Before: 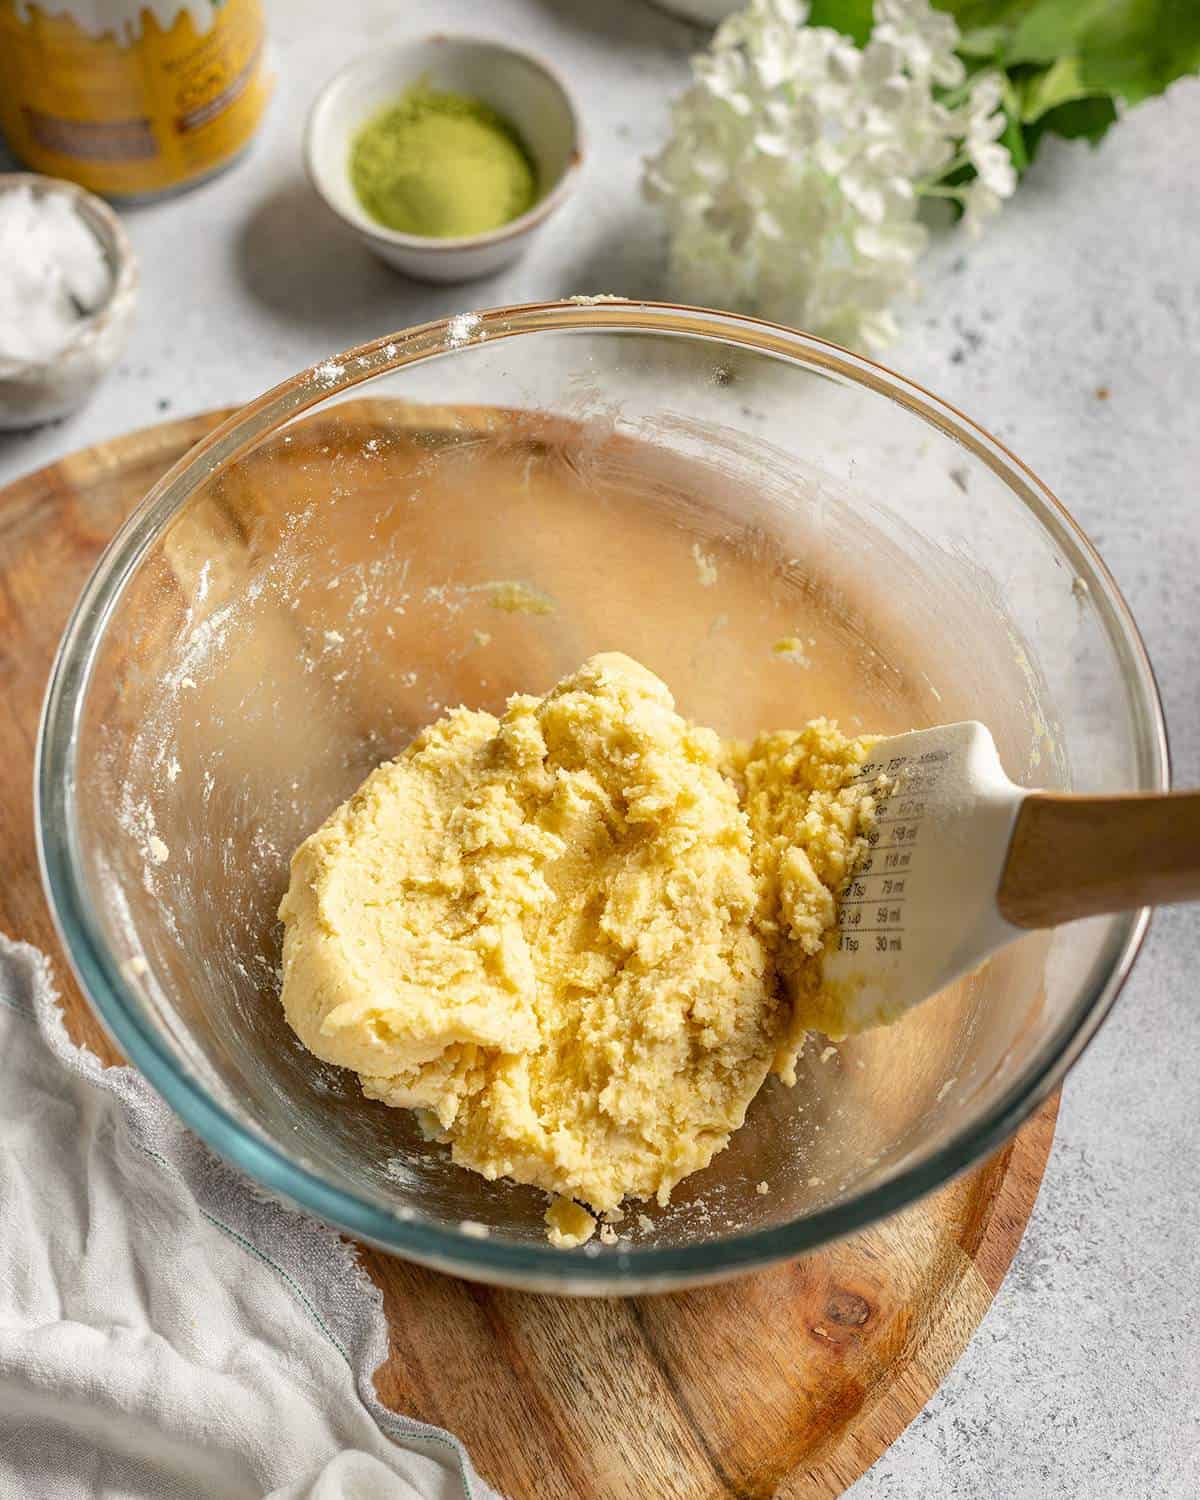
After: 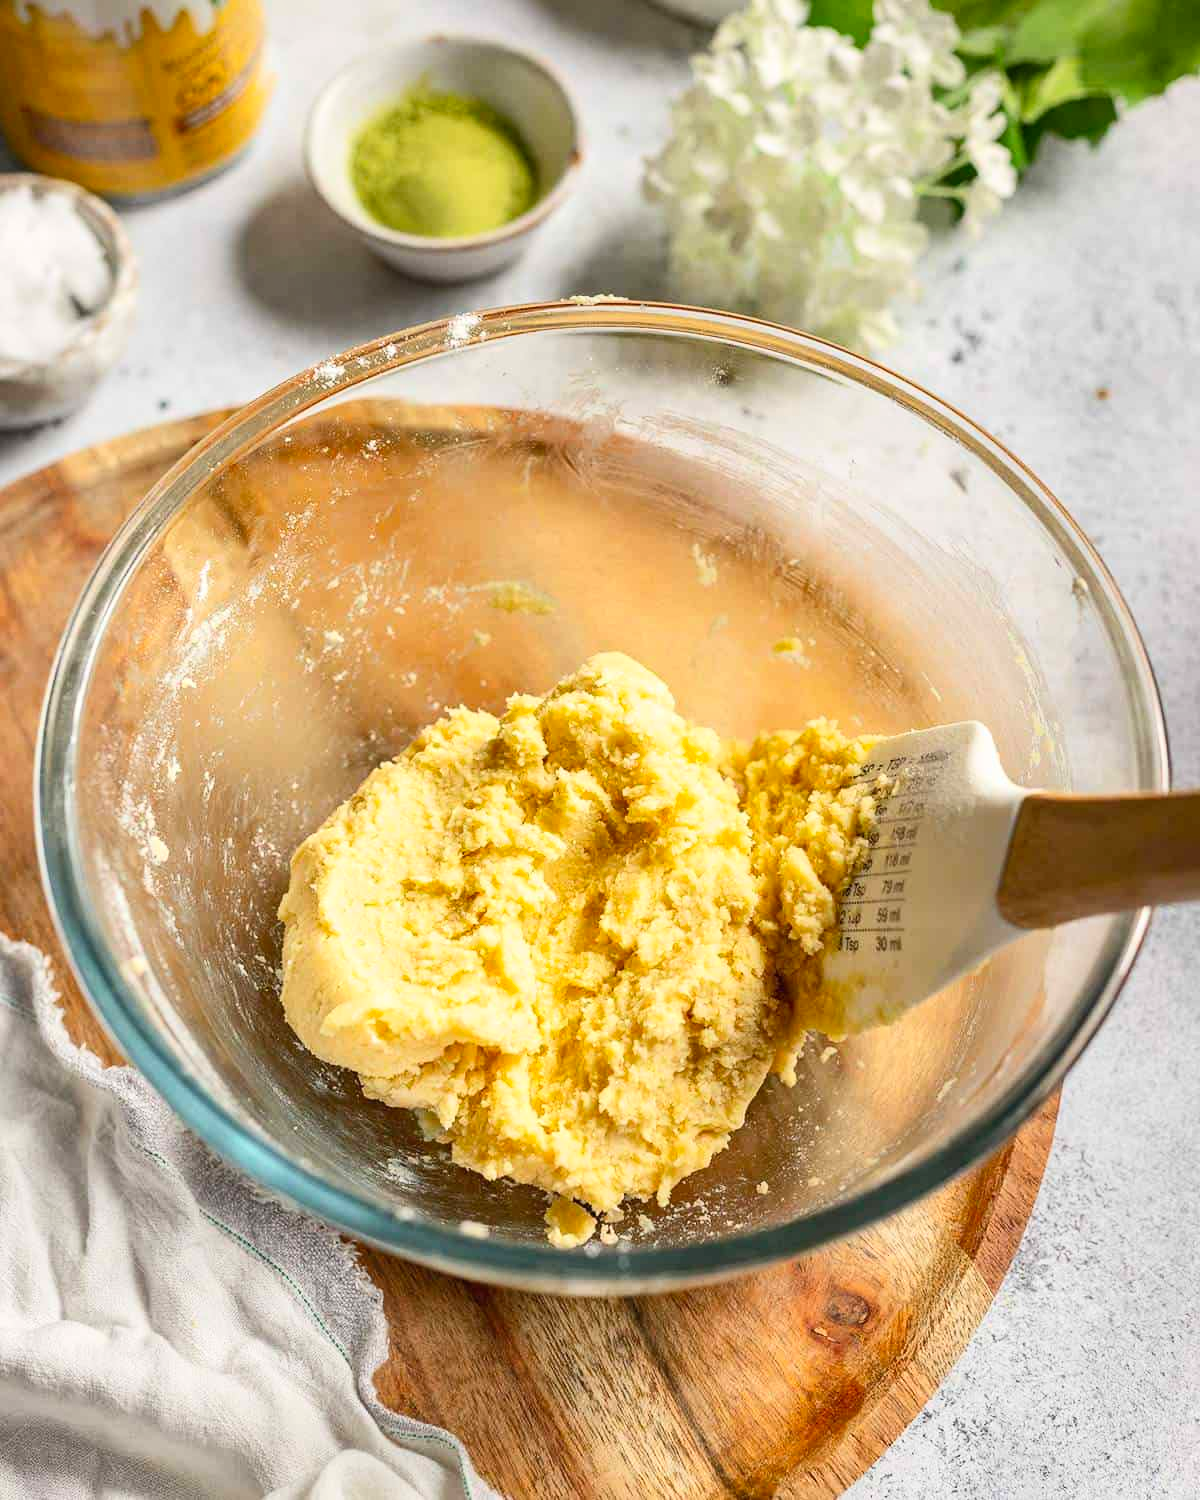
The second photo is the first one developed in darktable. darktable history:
contrast brightness saturation: contrast 0.201, brightness 0.16, saturation 0.224
shadows and highlights: shadows 32.05, highlights -32.87, soften with gaussian
